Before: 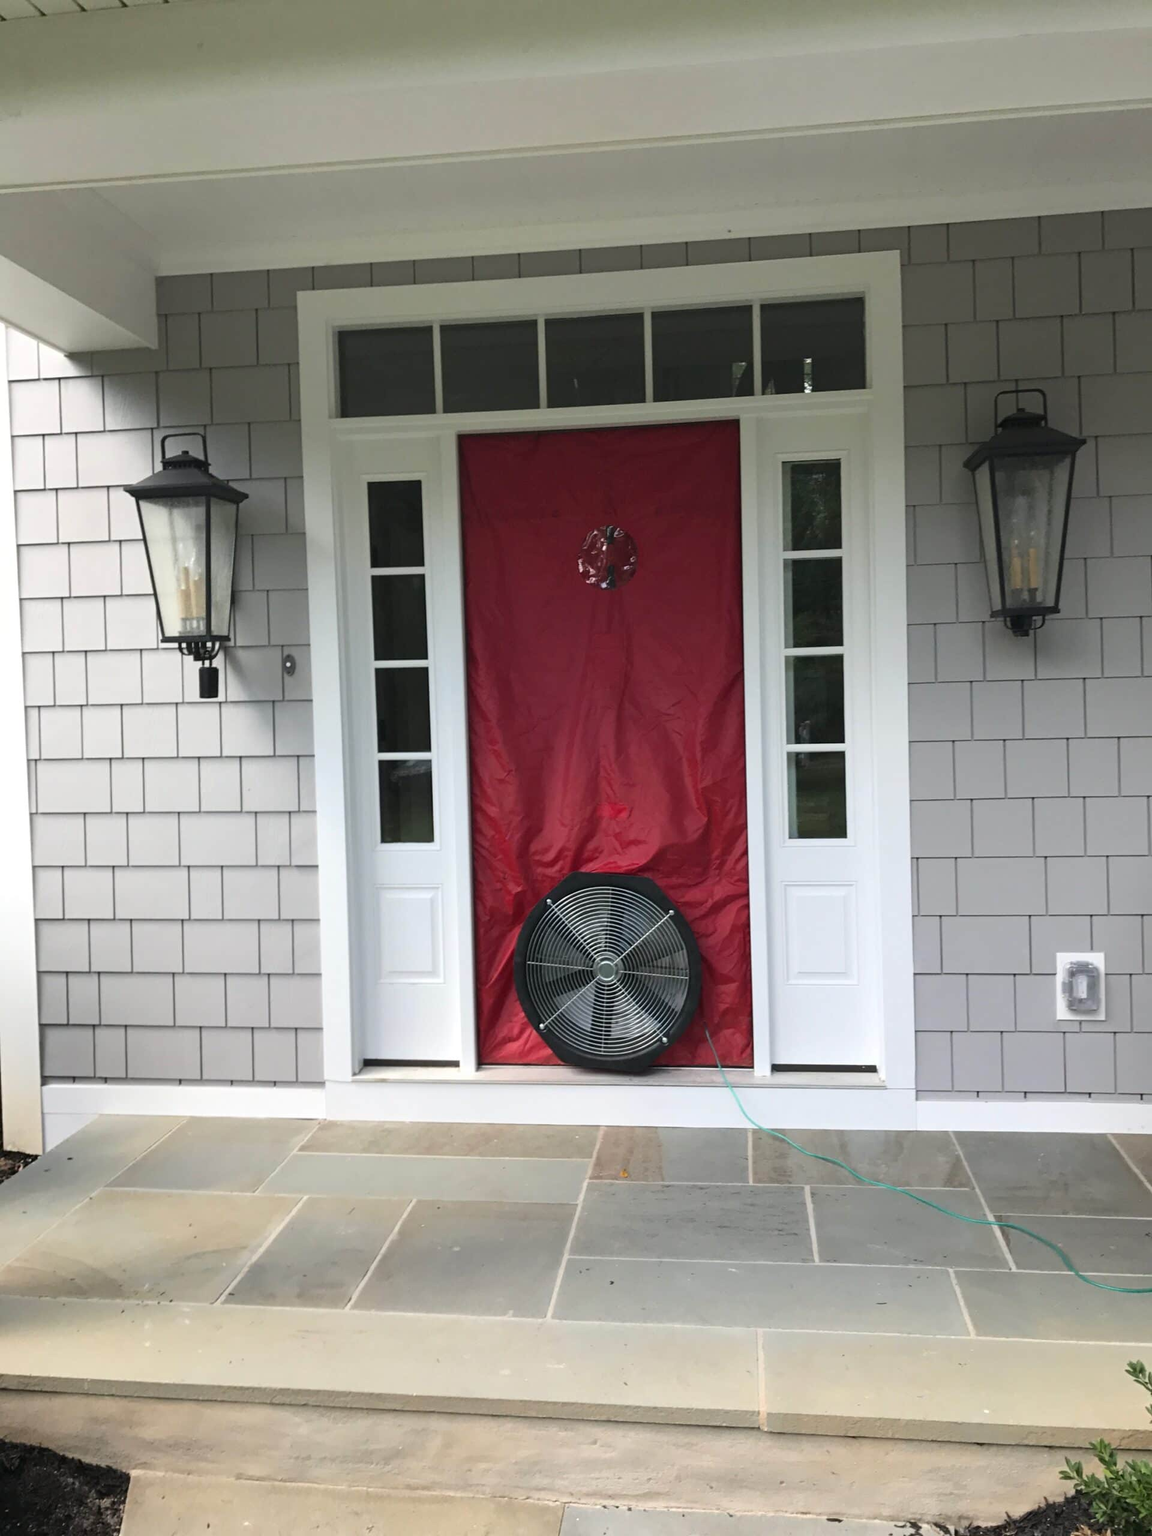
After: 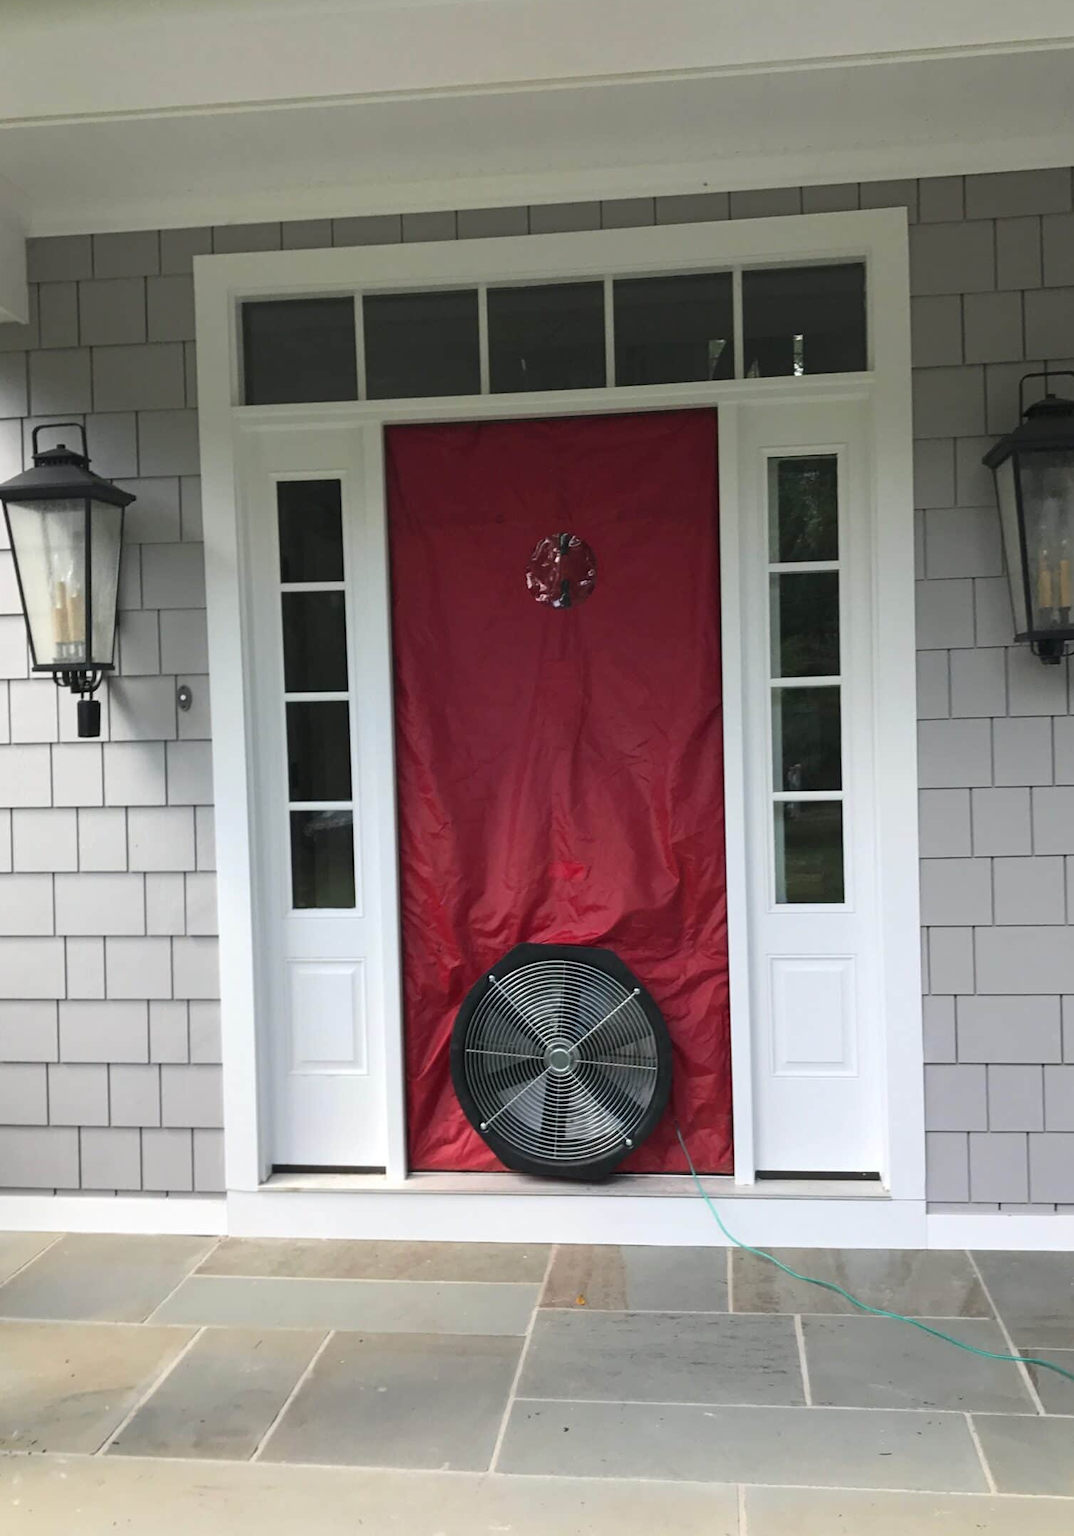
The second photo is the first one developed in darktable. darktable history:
crop: left 11.663%, top 4.953%, right 9.577%, bottom 10.569%
base curve: preserve colors none
